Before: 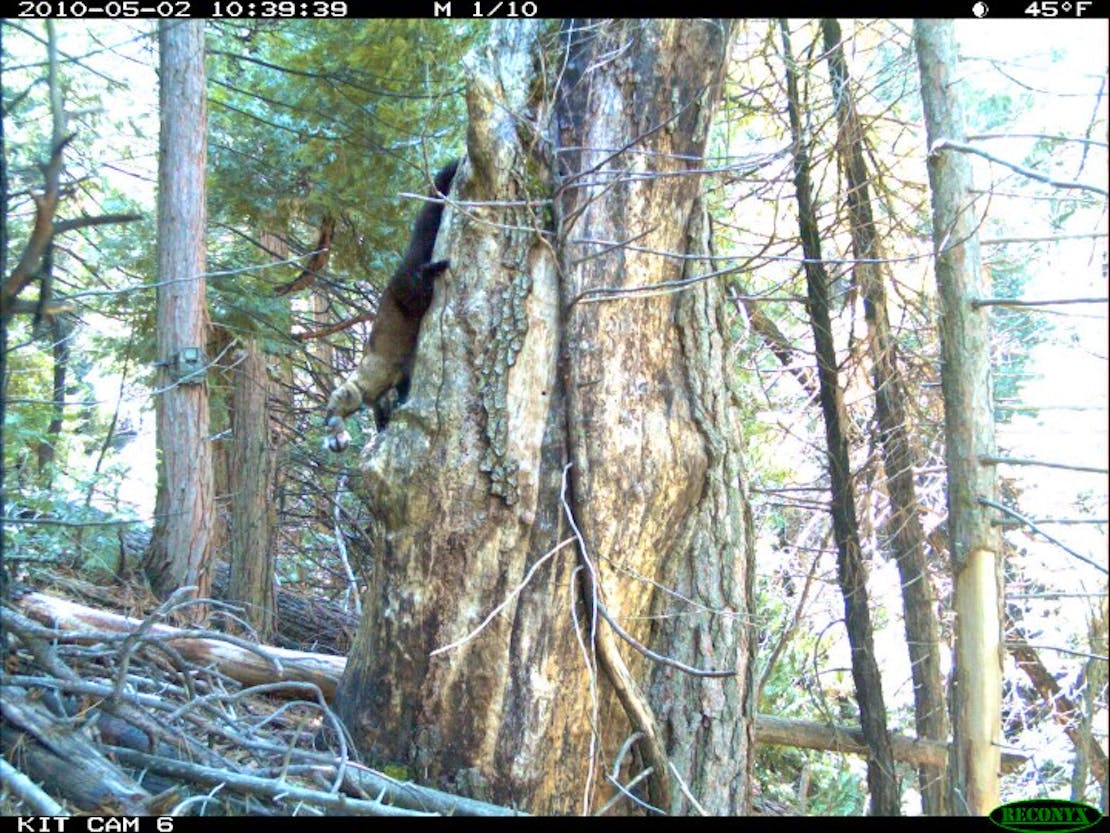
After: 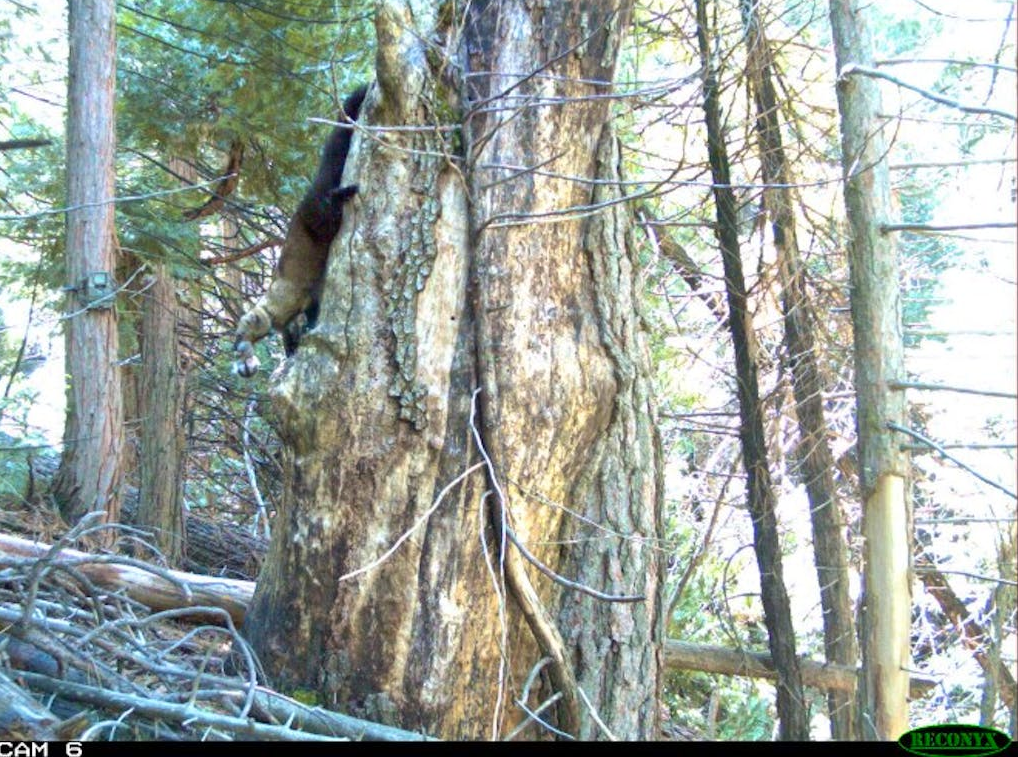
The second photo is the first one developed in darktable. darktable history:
crop and rotate: left 8.244%, top 9.113%
